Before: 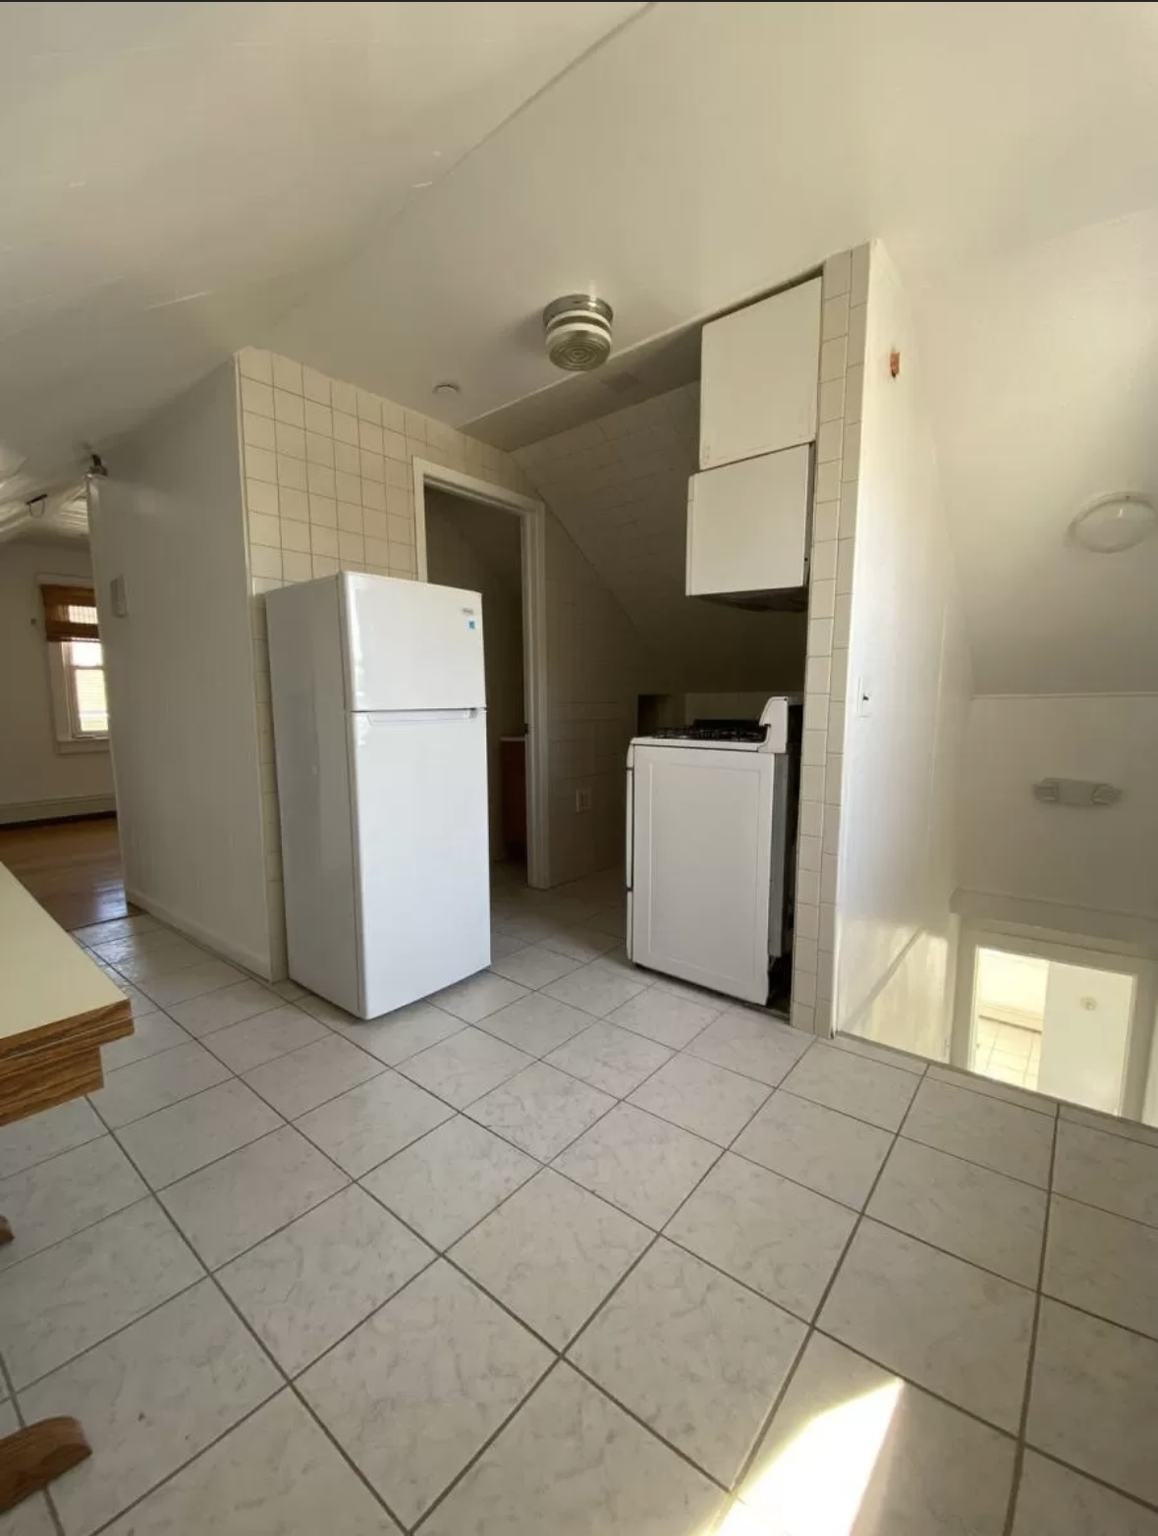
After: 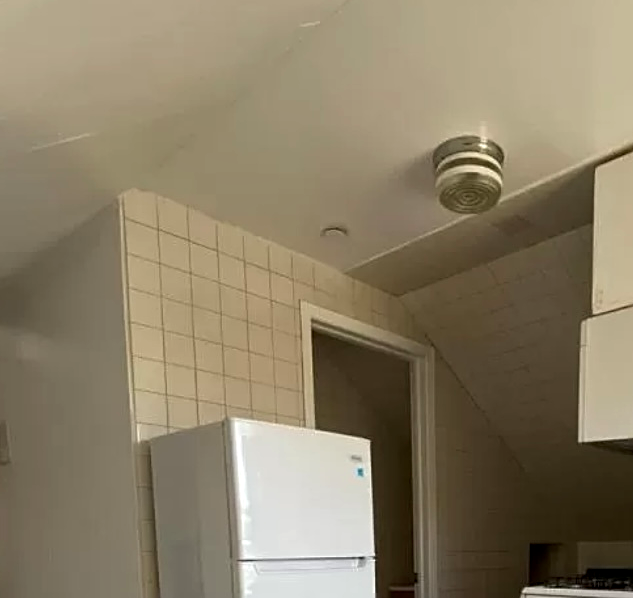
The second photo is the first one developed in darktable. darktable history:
sharpen: on, module defaults
crop: left 10.213%, top 10.521%, right 36.028%, bottom 51.205%
local contrast: highlights 101%, shadows 101%, detail 120%, midtone range 0.2
